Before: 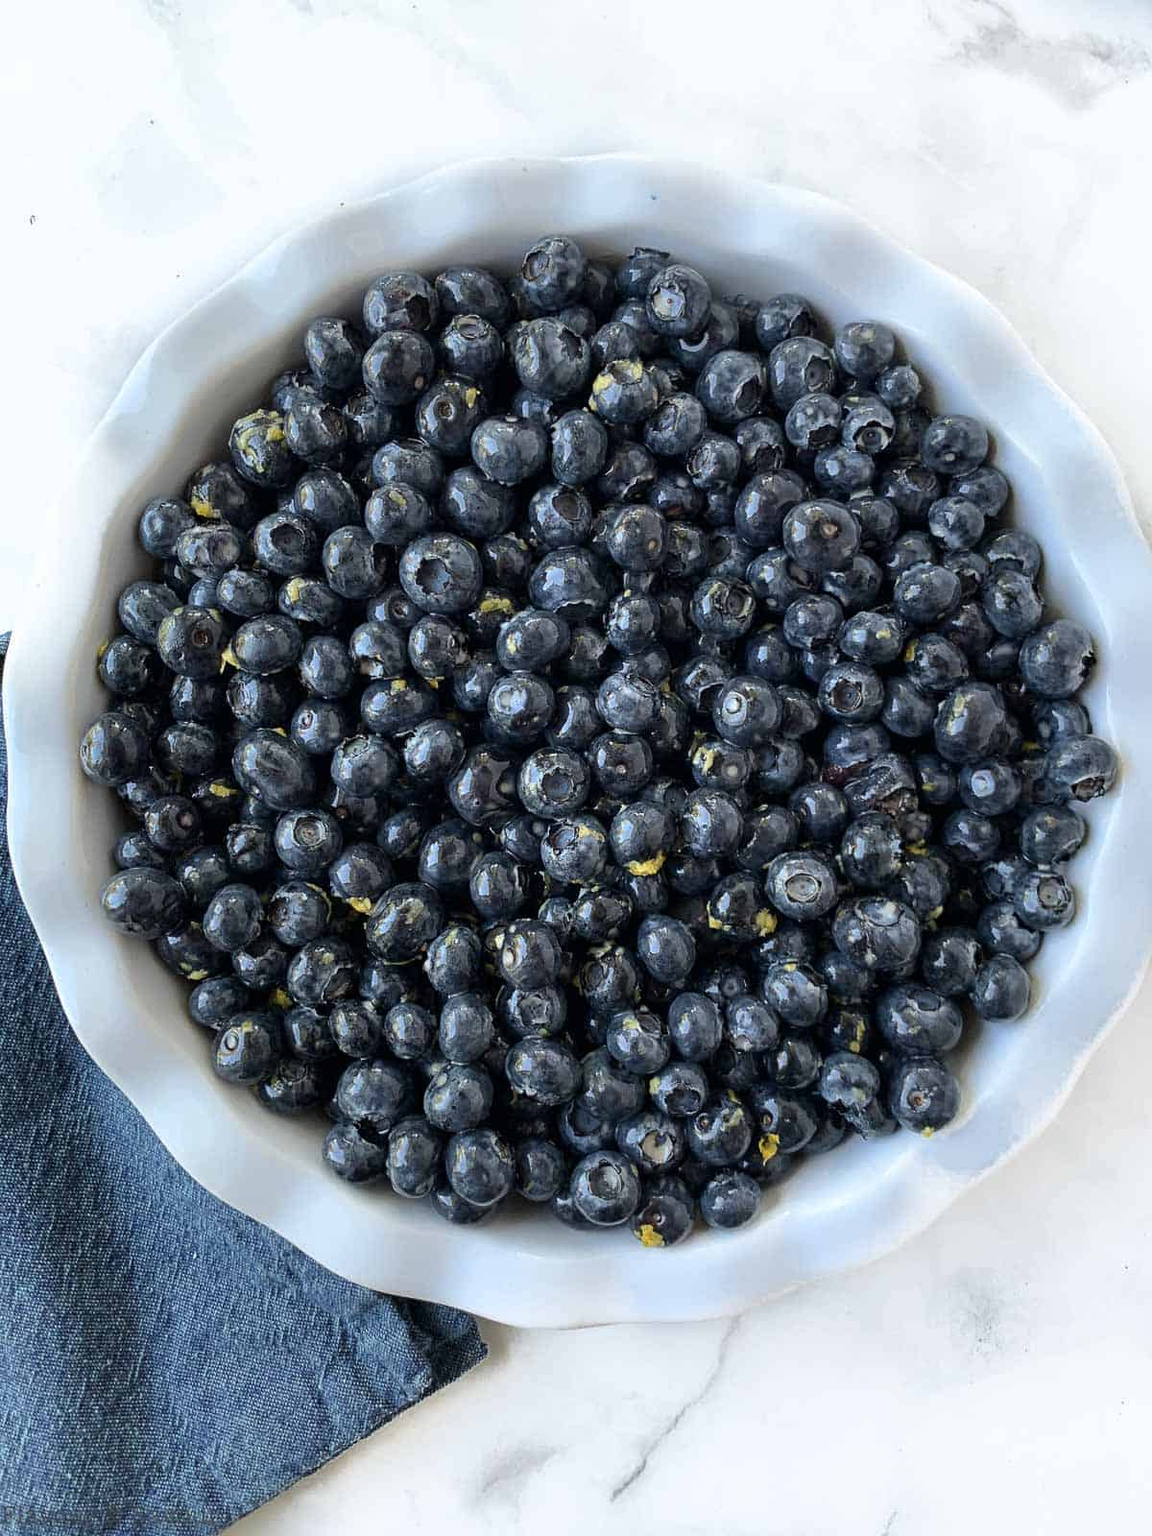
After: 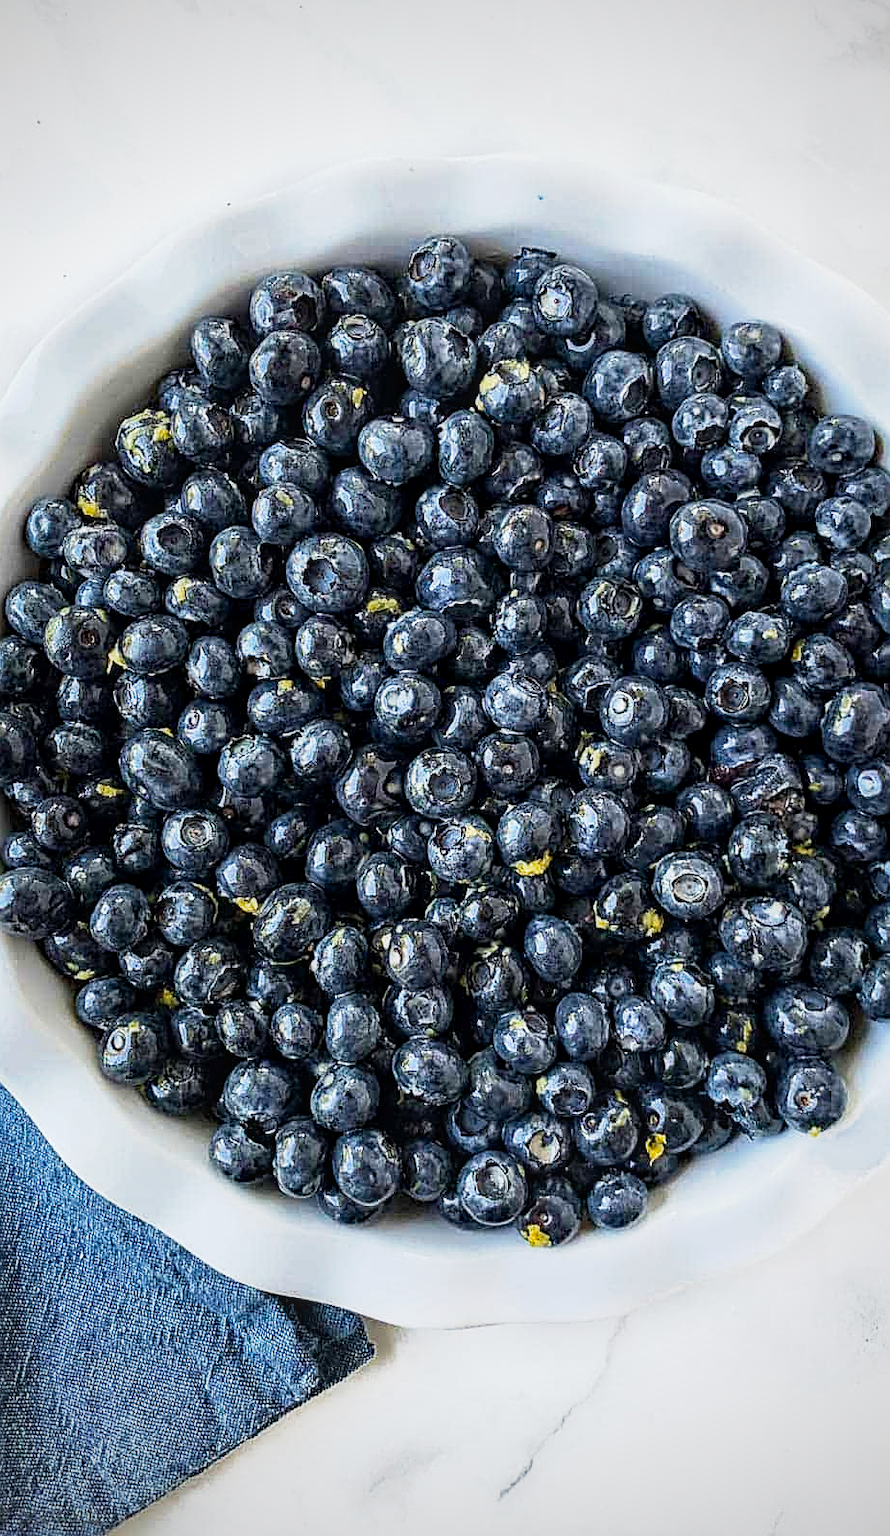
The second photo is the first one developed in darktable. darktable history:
sharpen: on, module defaults
tone equalizer: mask exposure compensation -0.511 EV
haze removal: strength 0.276, distance 0.257, compatibility mode true, adaptive false
color balance rgb: shadows lift › hue 87.28°, highlights gain › chroma 0.113%, highlights gain › hue 330.07°, perceptual saturation grading › global saturation 0.908%, global vibrance 35.84%, contrast 9.686%
local contrast: on, module defaults
crop: left 9.874%, right 12.752%
base curve: curves: ch0 [(0, 0) (0.088, 0.125) (0.176, 0.251) (0.354, 0.501) (0.613, 0.749) (1, 0.877)], preserve colors none
vignetting: on, module defaults
